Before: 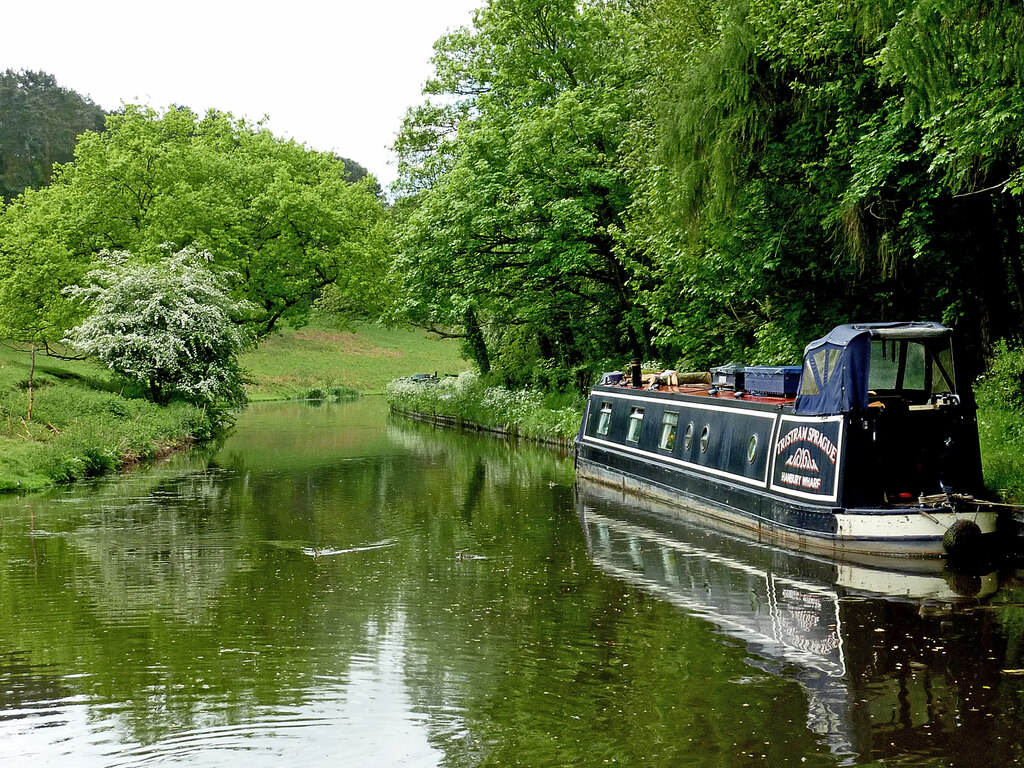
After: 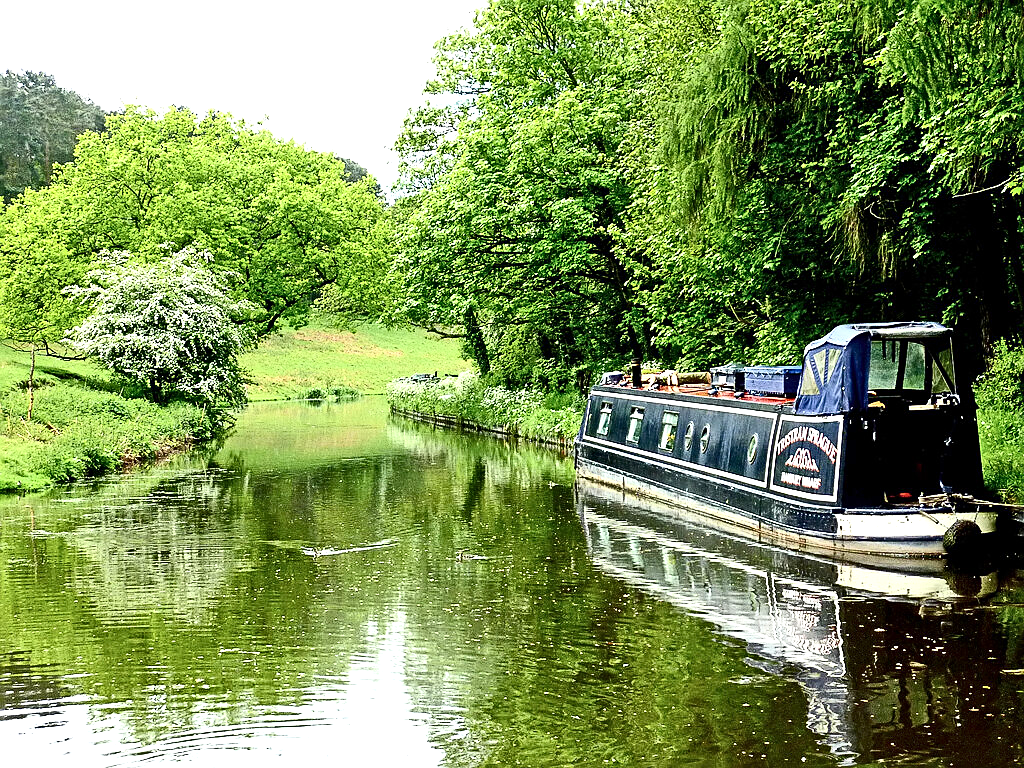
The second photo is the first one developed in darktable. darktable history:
contrast brightness saturation: contrast 0.276
exposure: exposure 1.089 EV, compensate highlight preservation false
sharpen: radius 1.974
